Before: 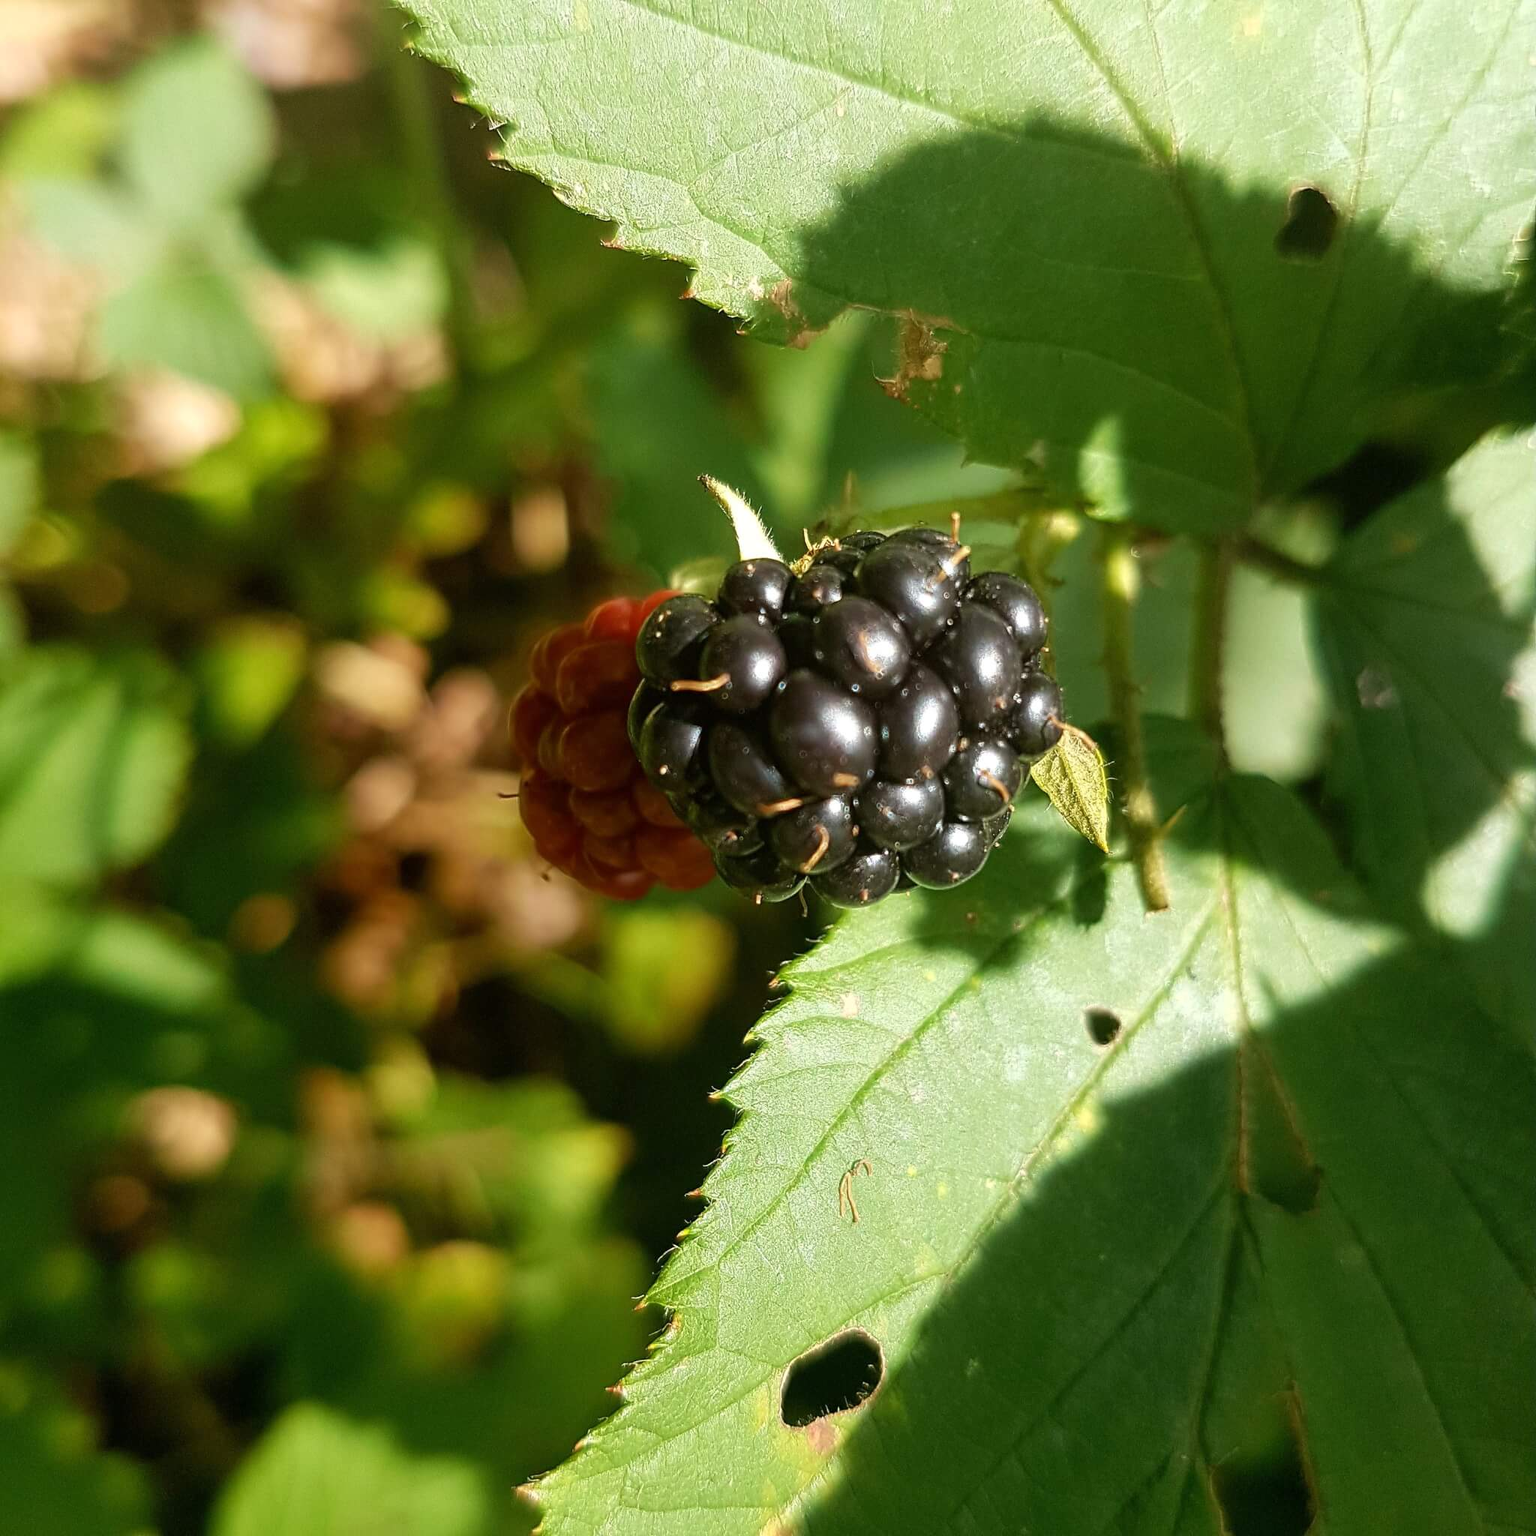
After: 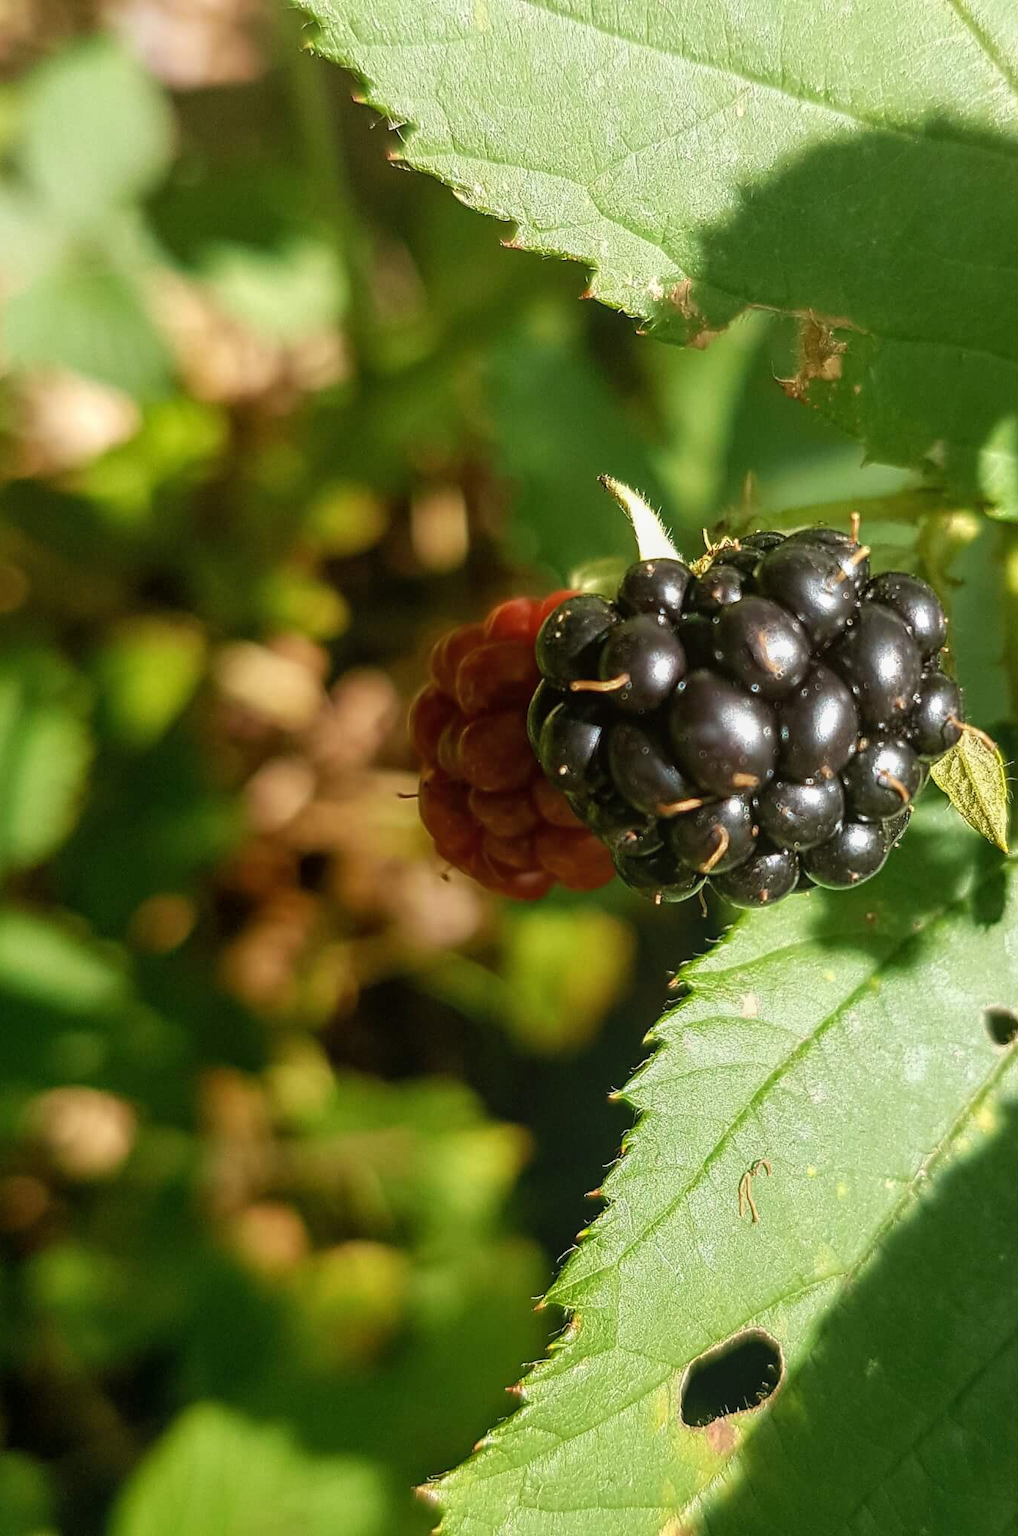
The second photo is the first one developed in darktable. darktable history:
local contrast: detail 114%
crop and rotate: left 6.553%, right 27.121%
